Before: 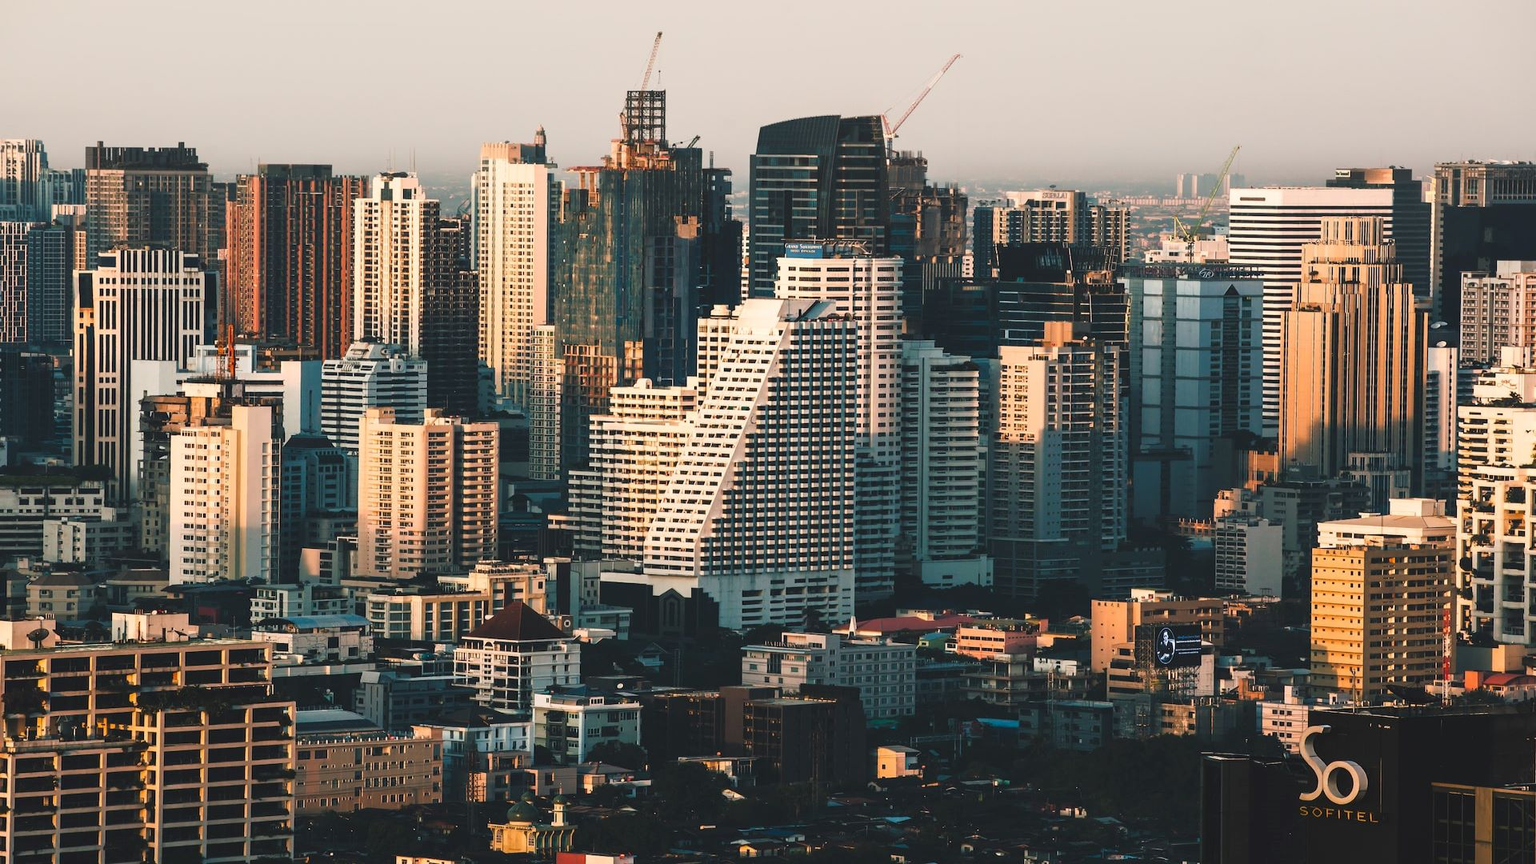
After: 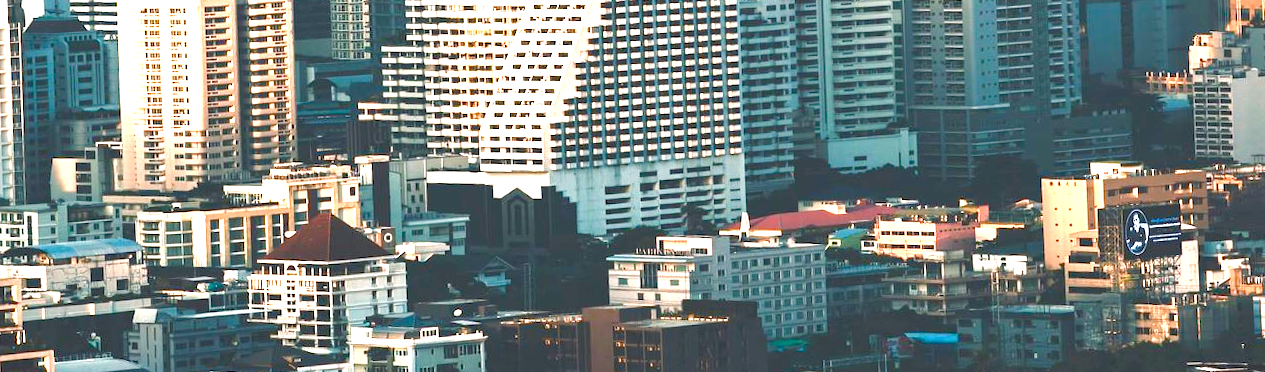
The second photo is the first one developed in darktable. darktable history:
color balance rgb: perceptual saturation grading › global saturation 20%, perceptual saturation grading › highlights -50%, perceptual saturation grading › shadows 30%, perceptual brilliance grading › global brilliance 10%, perceptual brilliance grading › shadows 15%
rotate and perspective: rotation -2.56°, automatic cropping off
crop: left 18.091%, top 51.13%, right 17.525%, bottom 16.85%
exposure: black level correction 0, exposure 1.2 EV, compensate exposure bias true, compensate highlight preservation false
